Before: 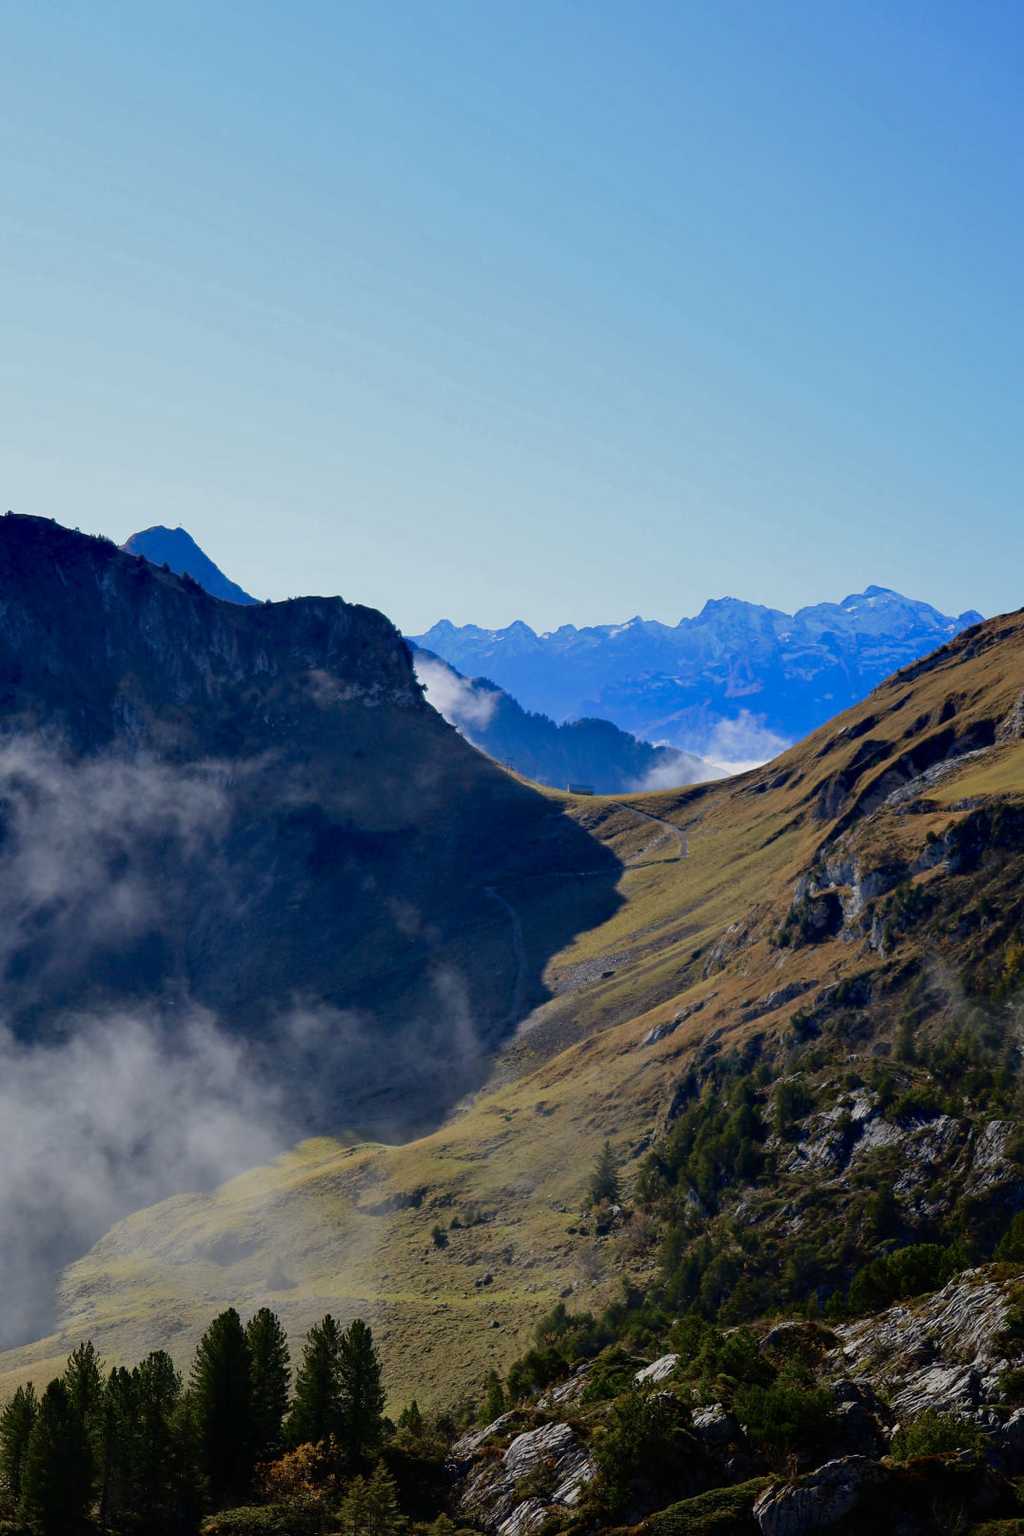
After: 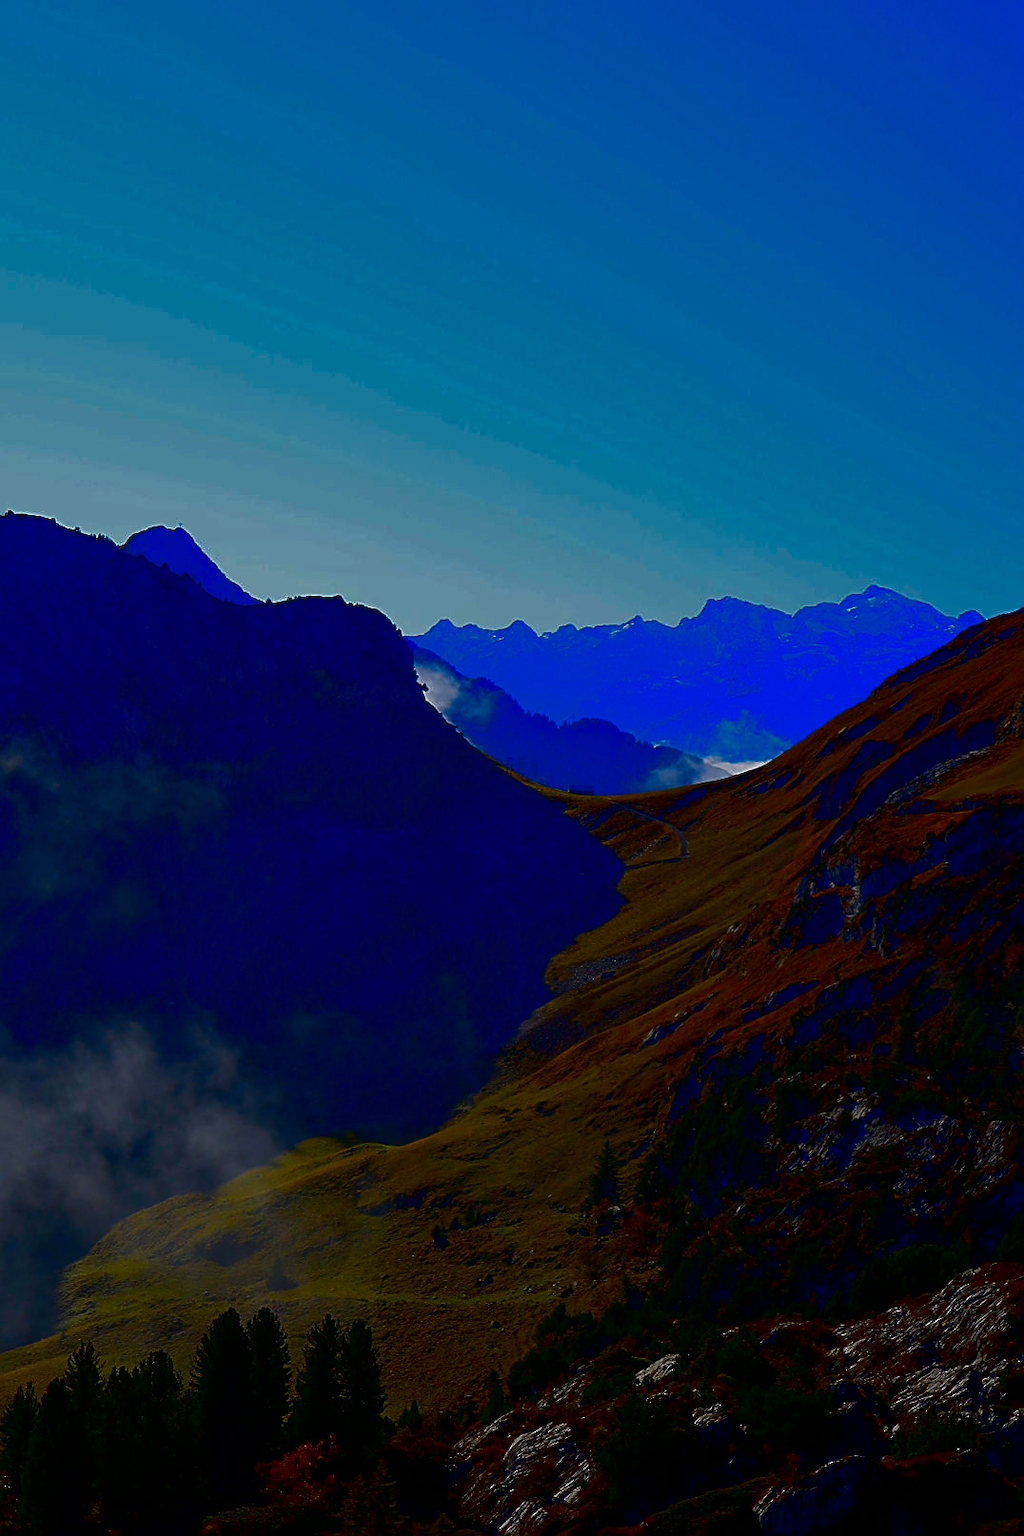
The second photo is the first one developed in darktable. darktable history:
sharpen: on, module defaults
contrast brightness saturation: brightness -0.985, saturation 0.999
